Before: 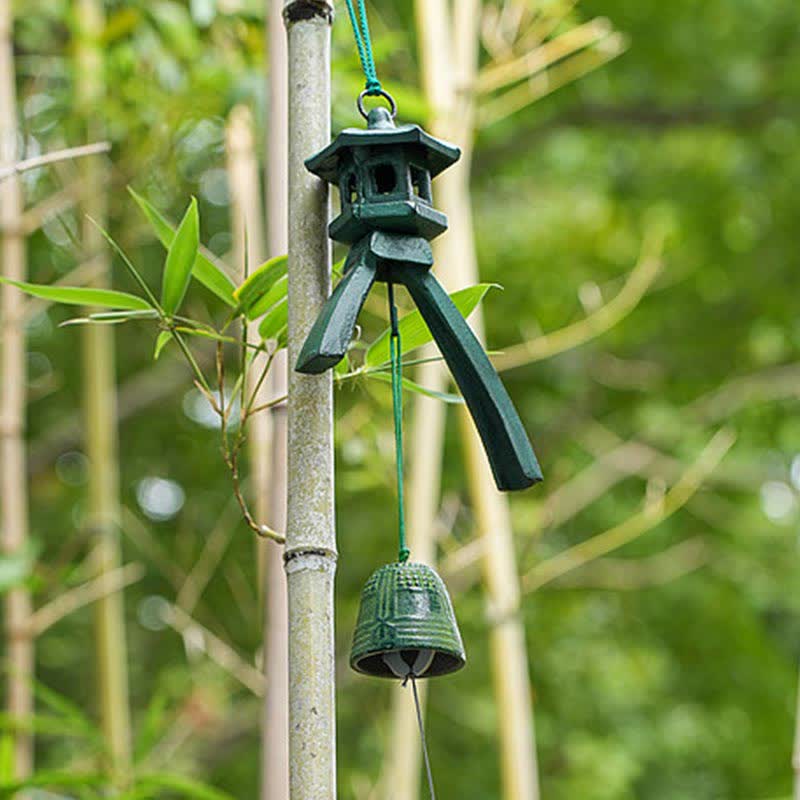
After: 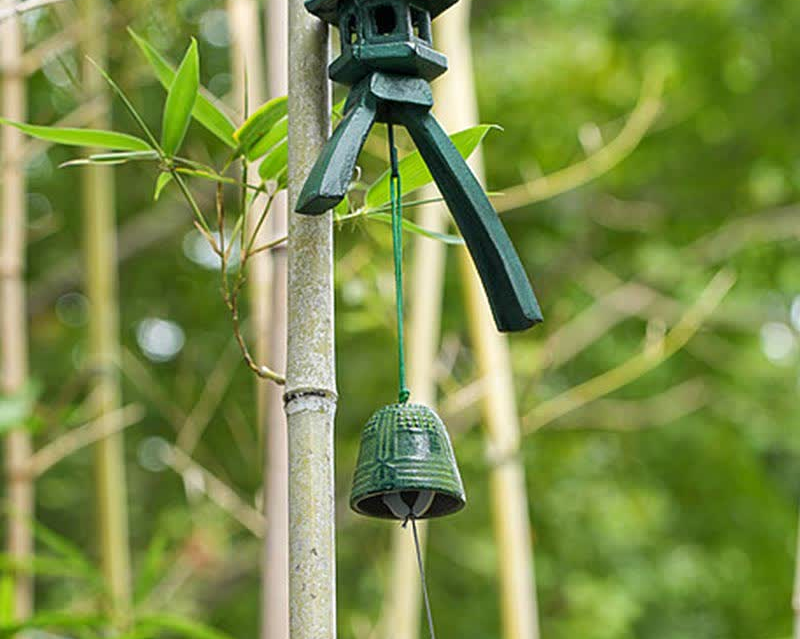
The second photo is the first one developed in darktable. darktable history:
crop and rotate: top 20.101%
exposure: exposure 0.084 EV, compensate exposure bias true, compensate highlight preservation false
